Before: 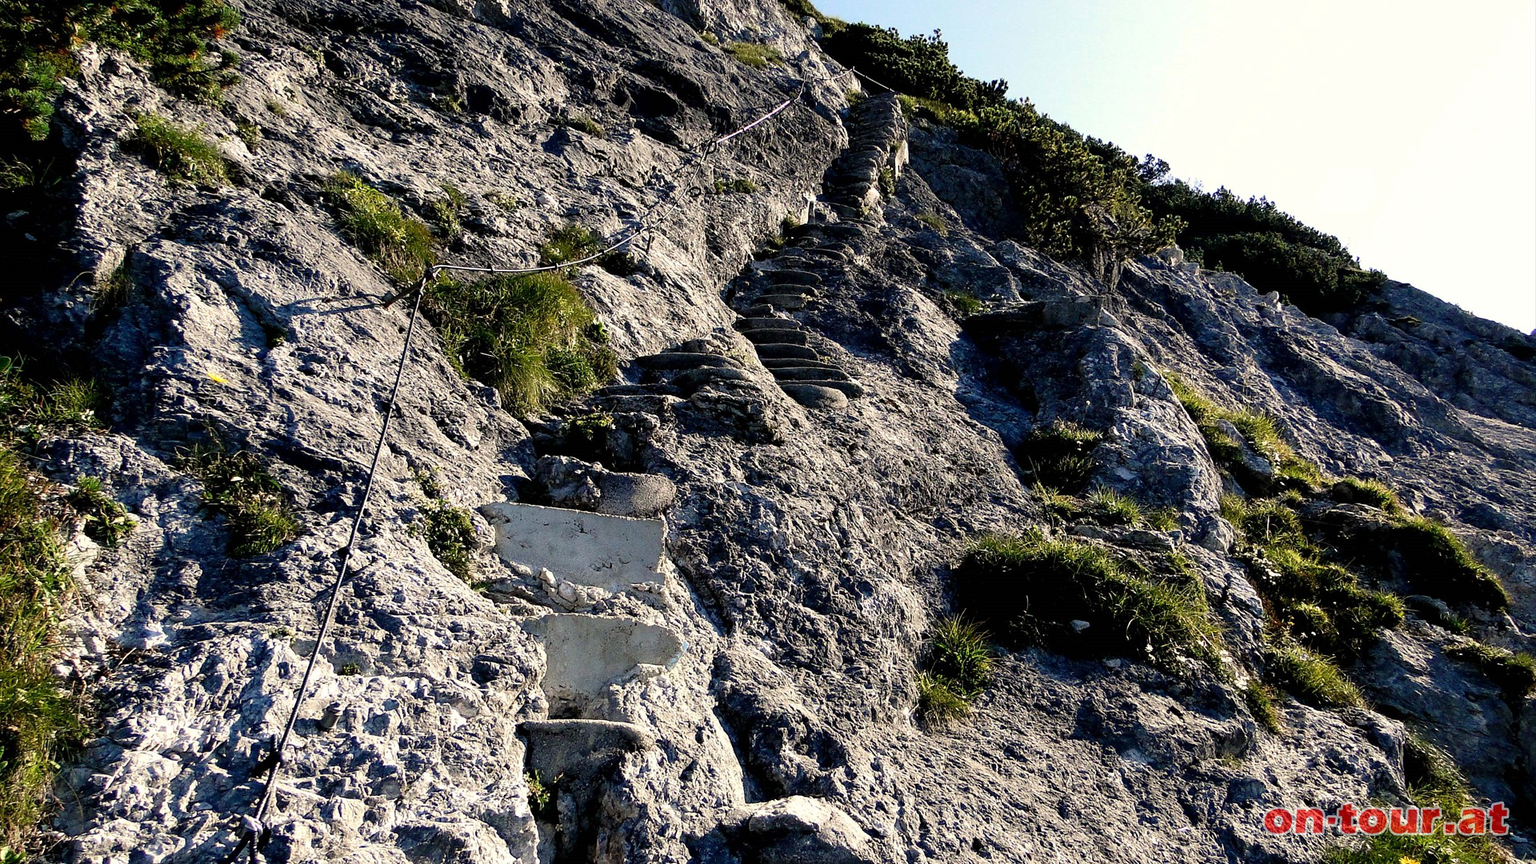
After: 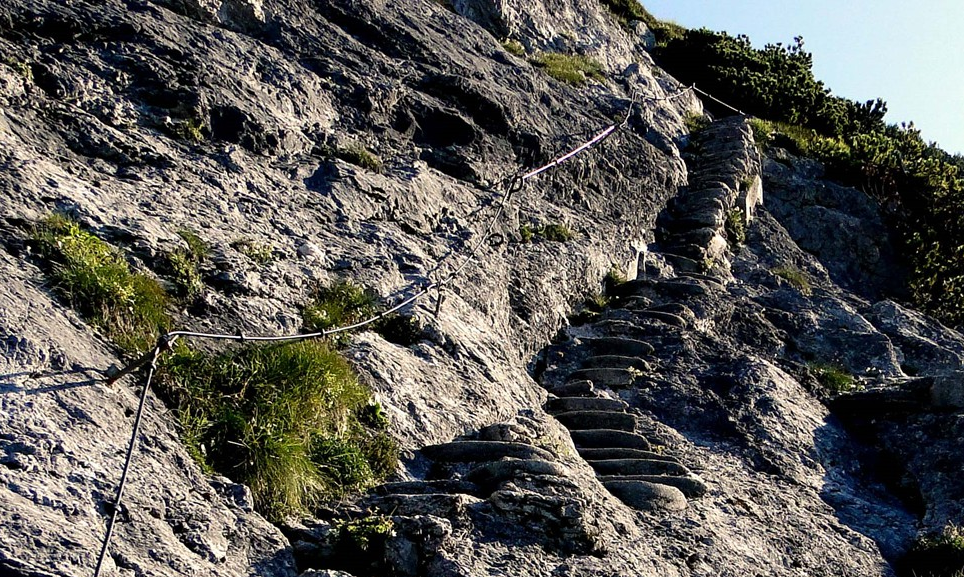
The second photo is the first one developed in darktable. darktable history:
crop: left 19.449%, right 30.322%, bottom 46.516%
